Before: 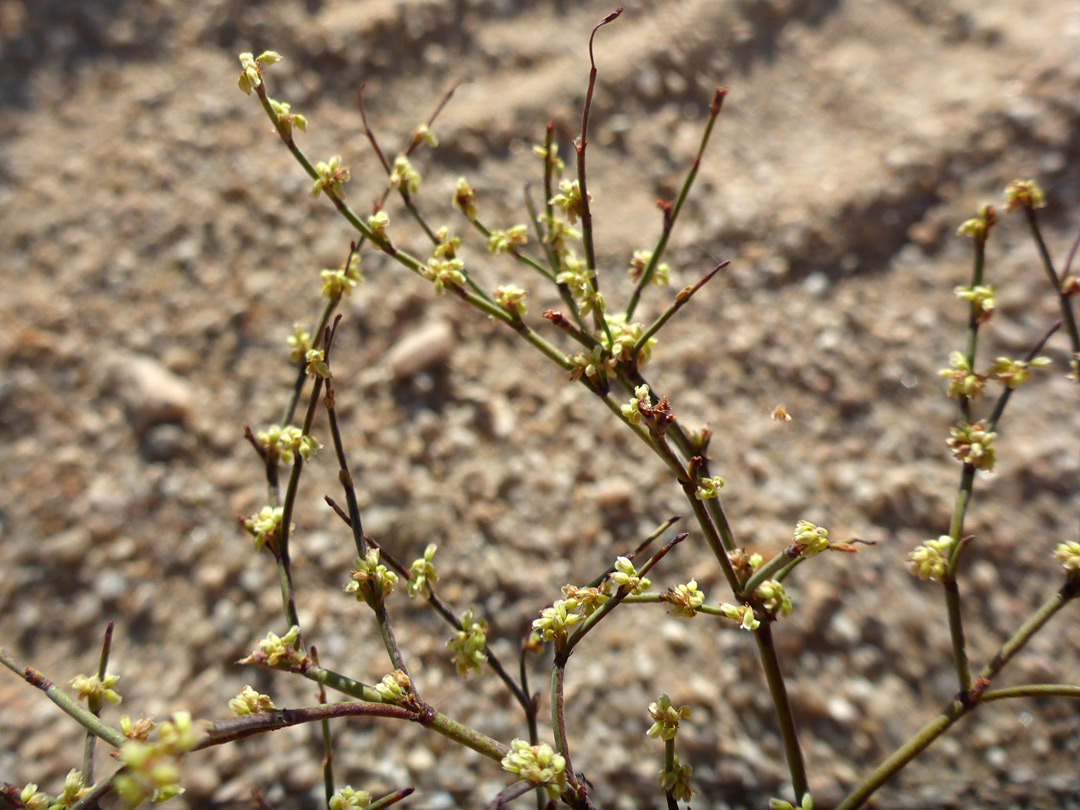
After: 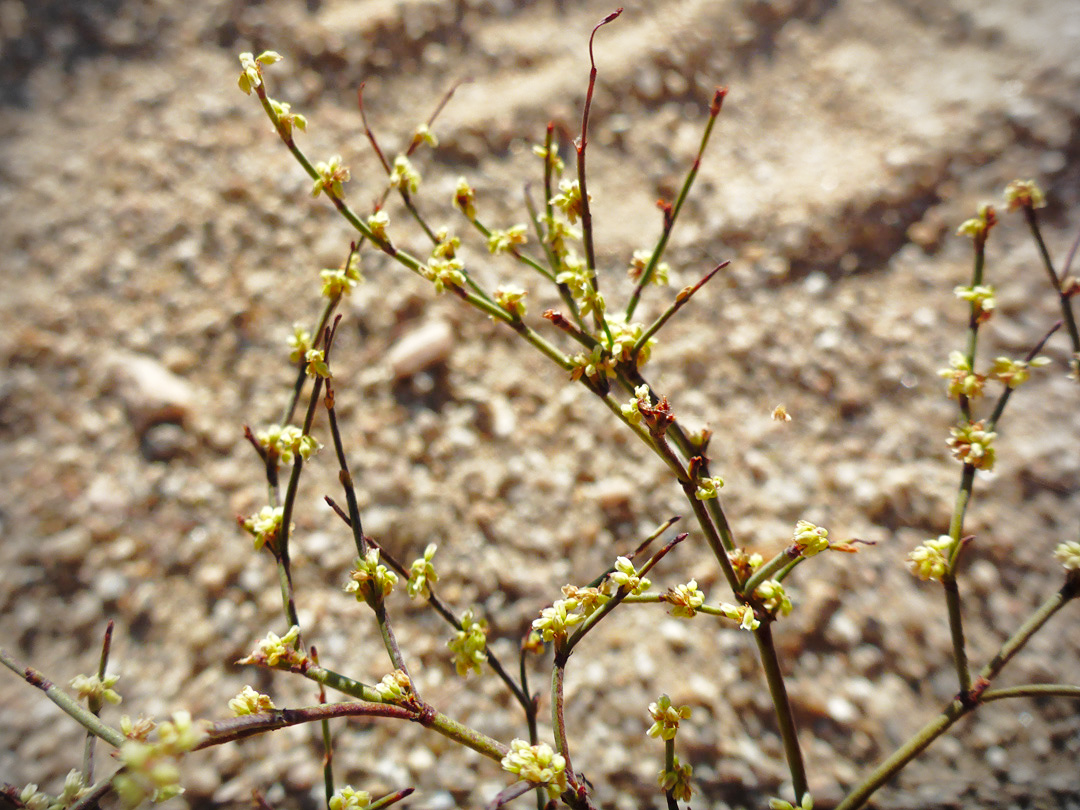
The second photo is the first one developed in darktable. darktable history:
tone equalizer: on, module defaults
base curve: curves: ch0 [(0, 0) (0.028, 0.03) (0.121, 0.232) (0.46, 0.748) (0.859, 0.968) (1, 1)], preserve colors none
vignetting: unbound false
shadows and highlights: shadows 40, highlights -60
